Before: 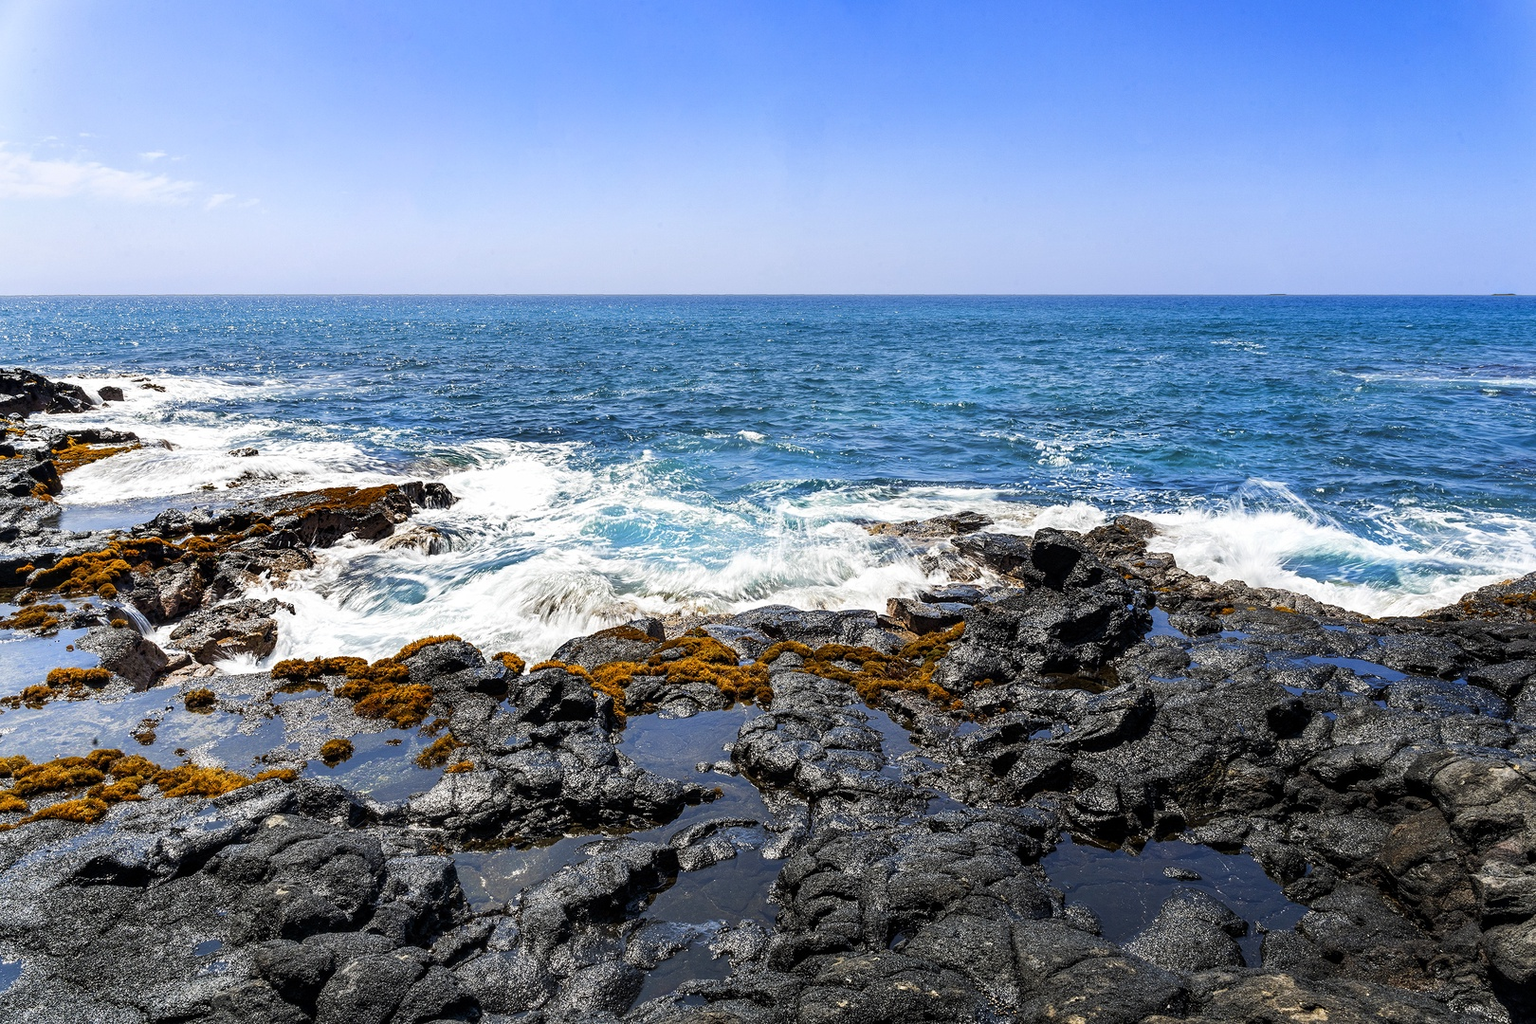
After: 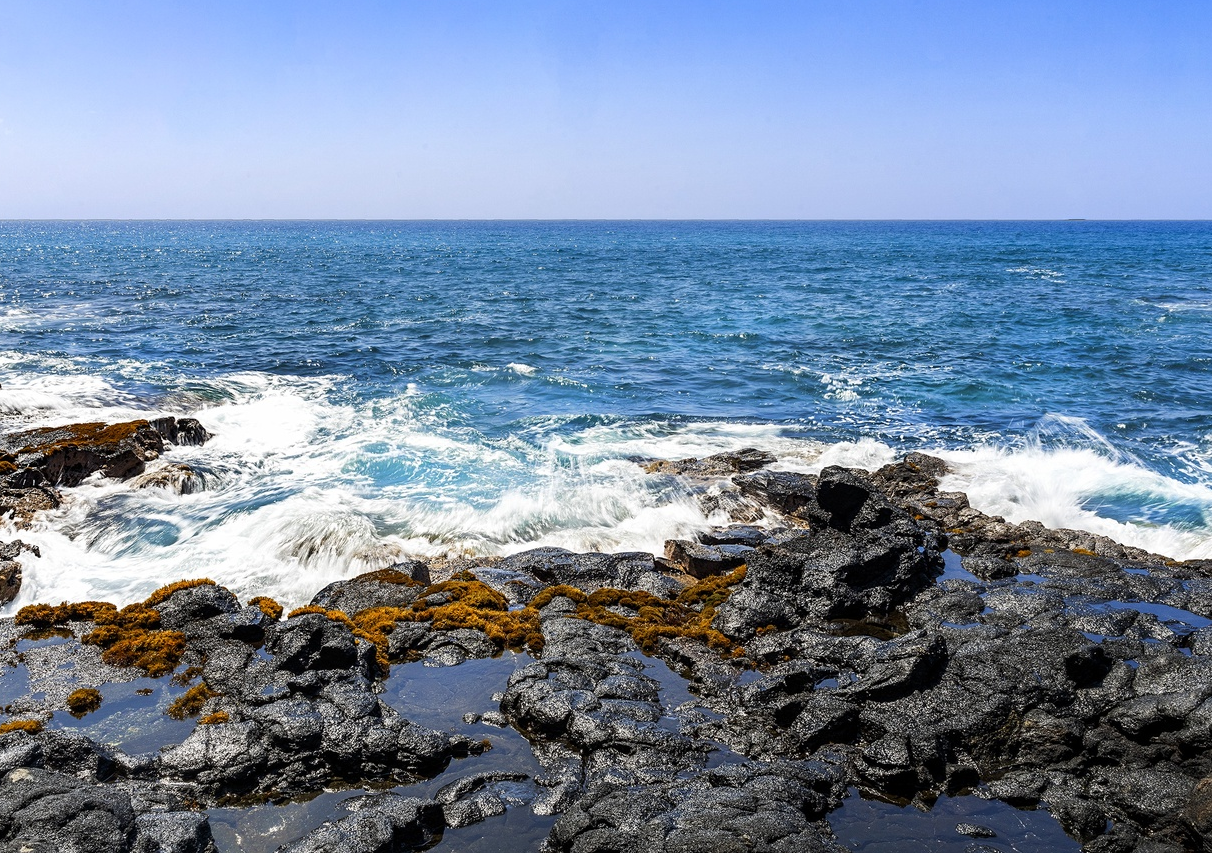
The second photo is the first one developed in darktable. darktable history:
crop: left 16.748%, top 8.438%, right 8.376%, bottom 12.522%
